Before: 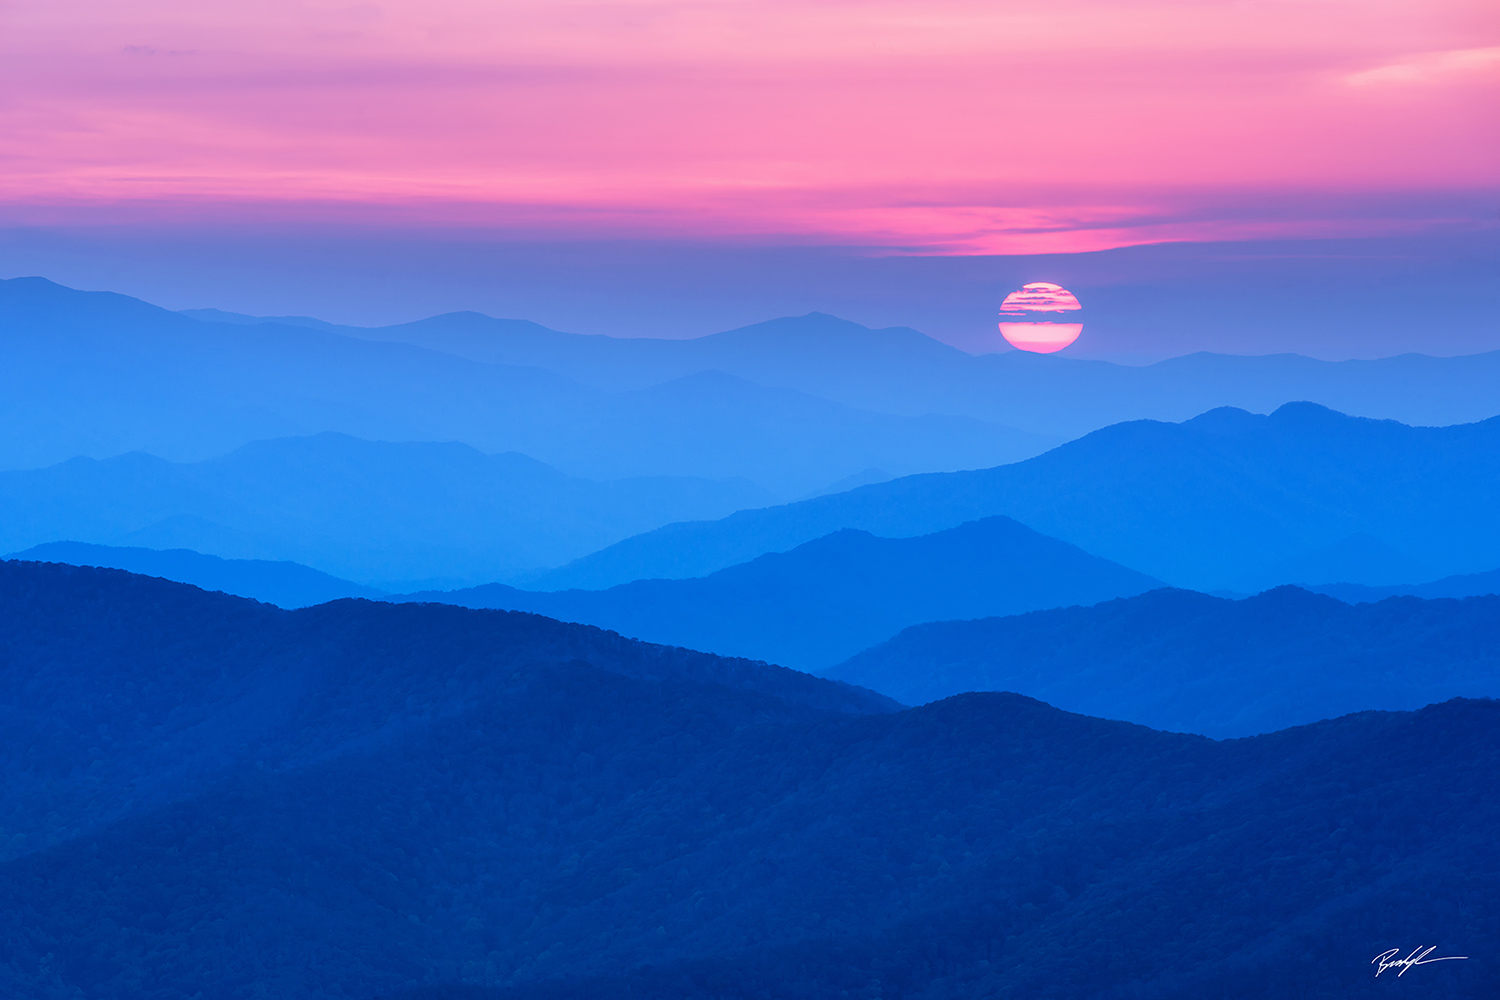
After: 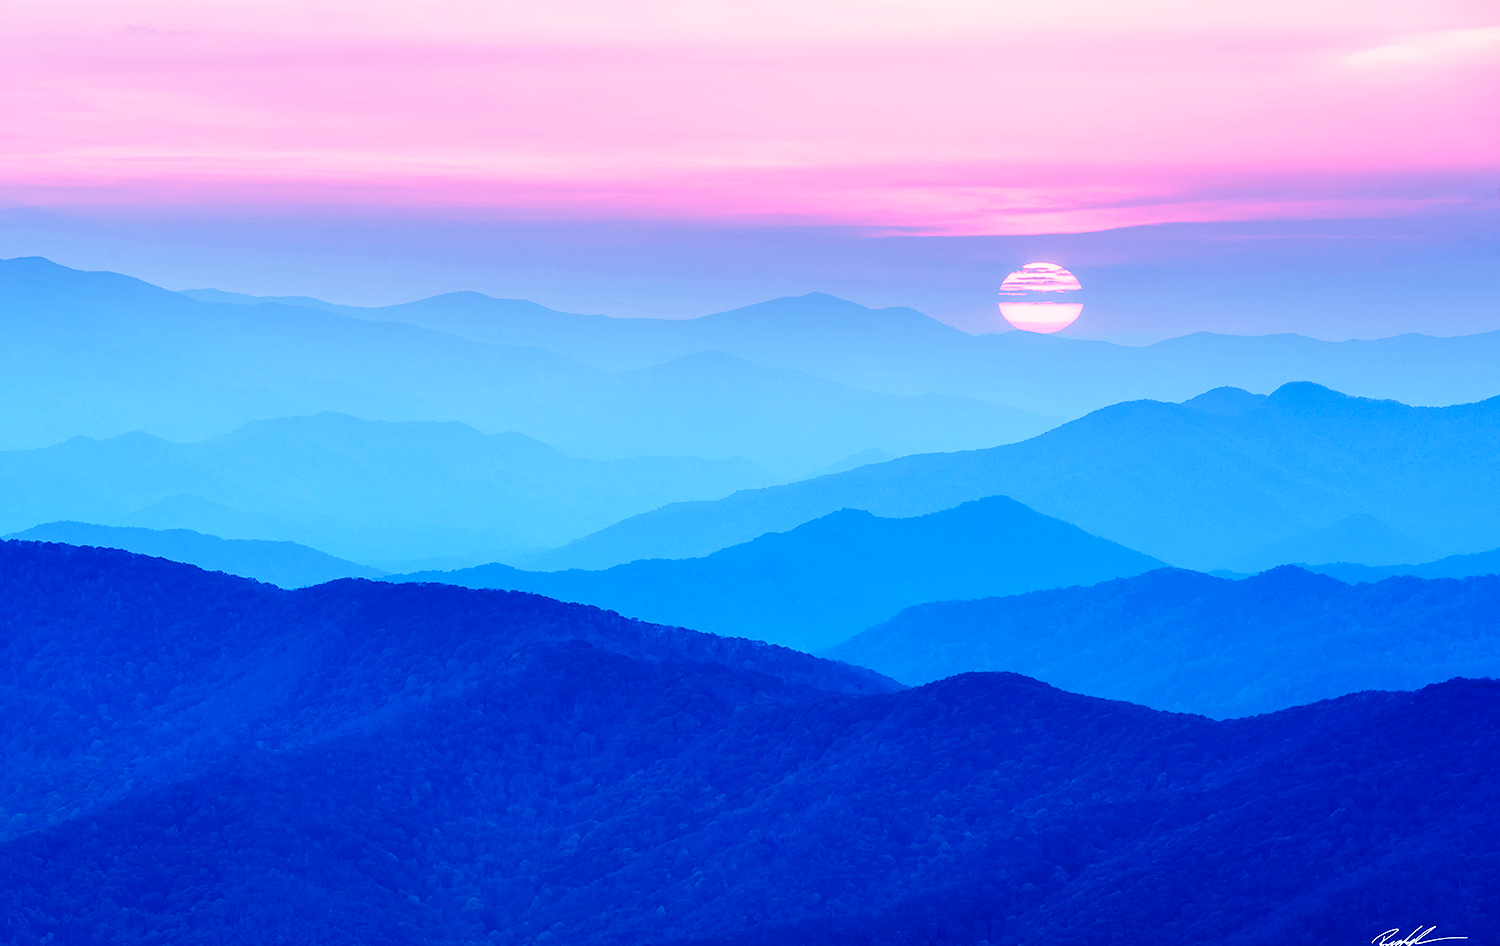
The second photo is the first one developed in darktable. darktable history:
crop and rotate: top 2.074%, bottom 3.253%
exposure: black level correction 0.011, compensate highlight preservation false
shadows and highlights: shadows 2.98, highlights -18.01, soften with gaussian
base curve: curves: ch0 [(0, 0) (0.028, 0.03) (0.105, 0.232) (0.387, 0.748) (0.754, 0.968) (1, 1)], preserve colors none
